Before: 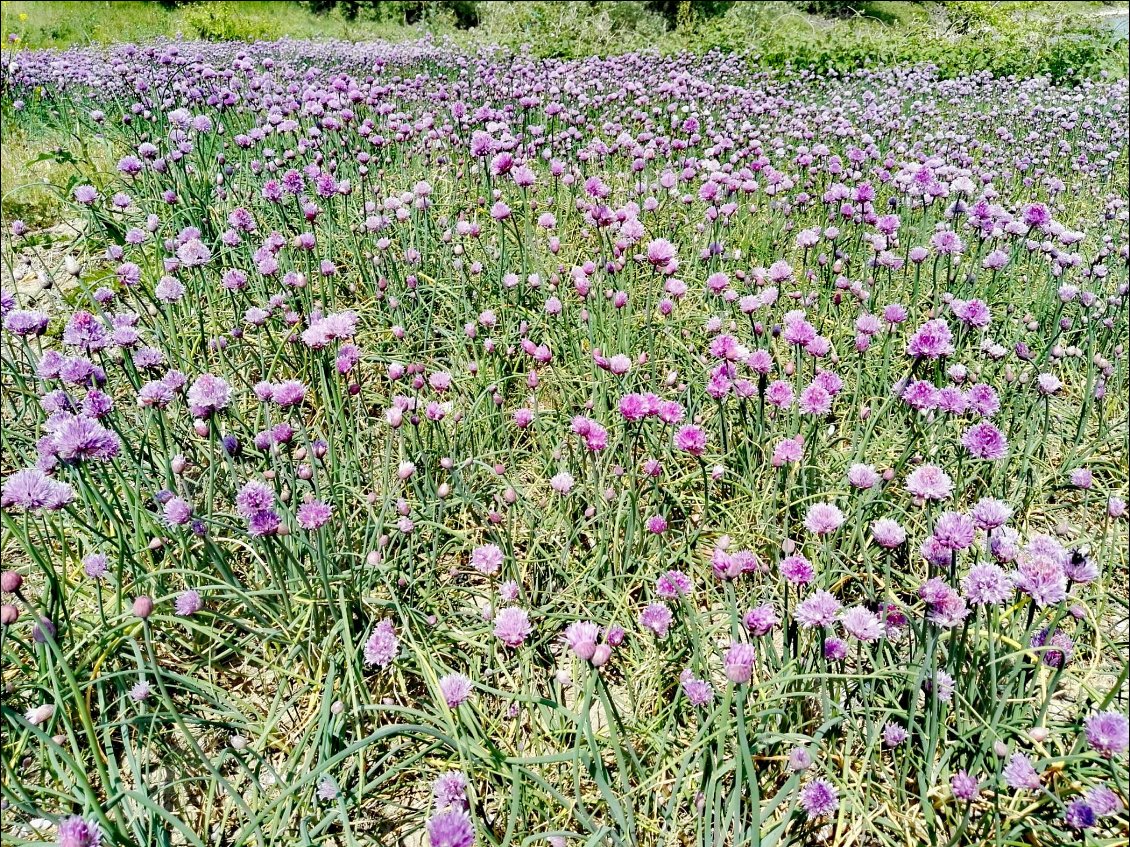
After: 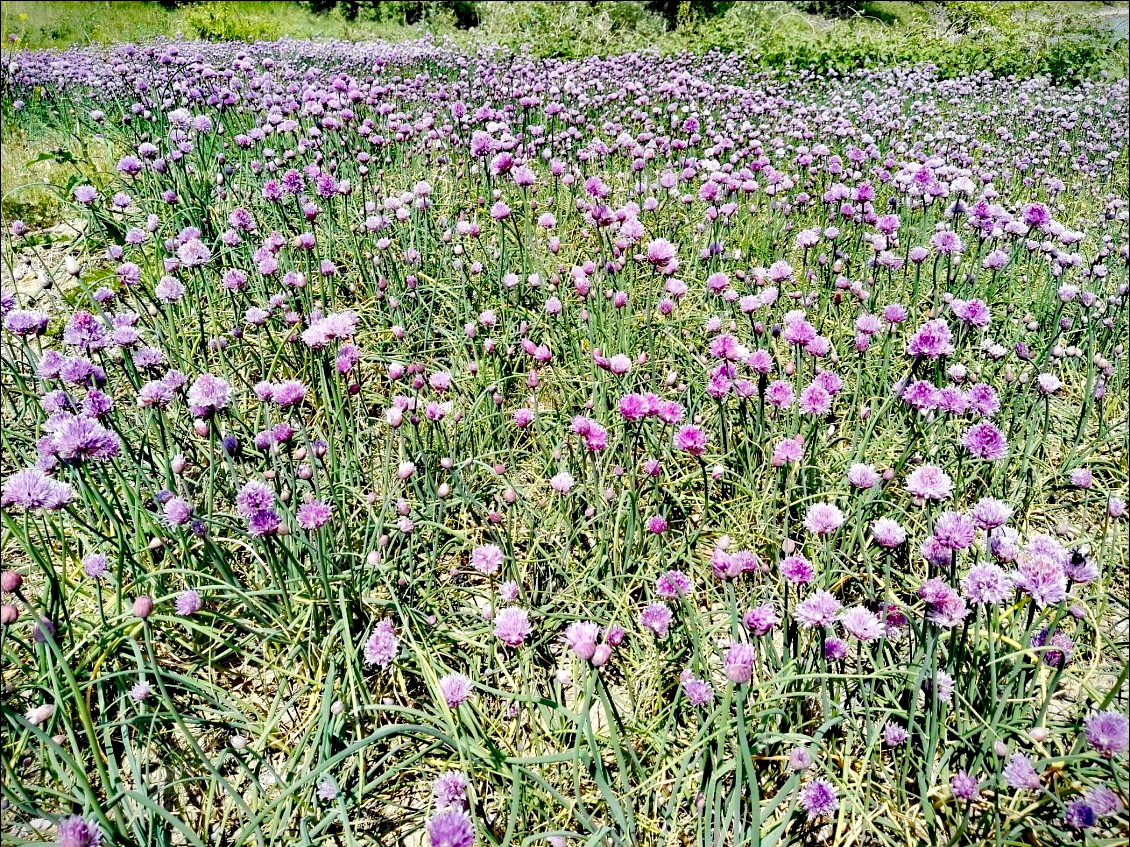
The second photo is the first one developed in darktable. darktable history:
exposure: black level correction 0.011, compensate highlight preservation false
contrast equalizer: octaves 7, y [[0.6 ×6], [0.55 ×6], [0 ×6], [0 ×6], [0 ×6]], mix 0.35
vignetting: fall-off start 97.23%, saturation -0.024, center (-0.033, -0.042), width/height ratio 1.179, unbound false
